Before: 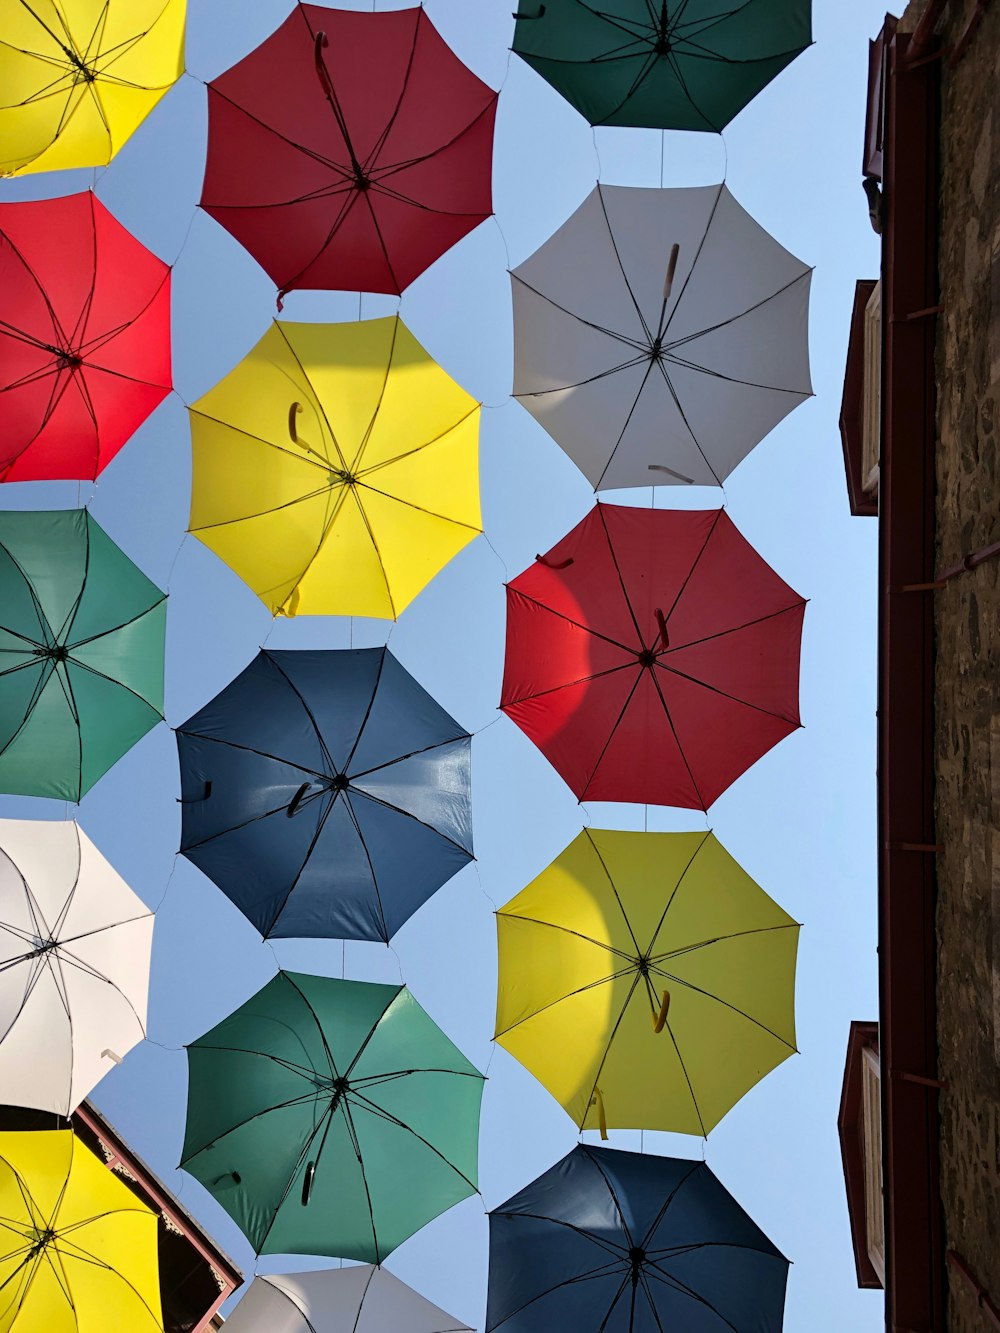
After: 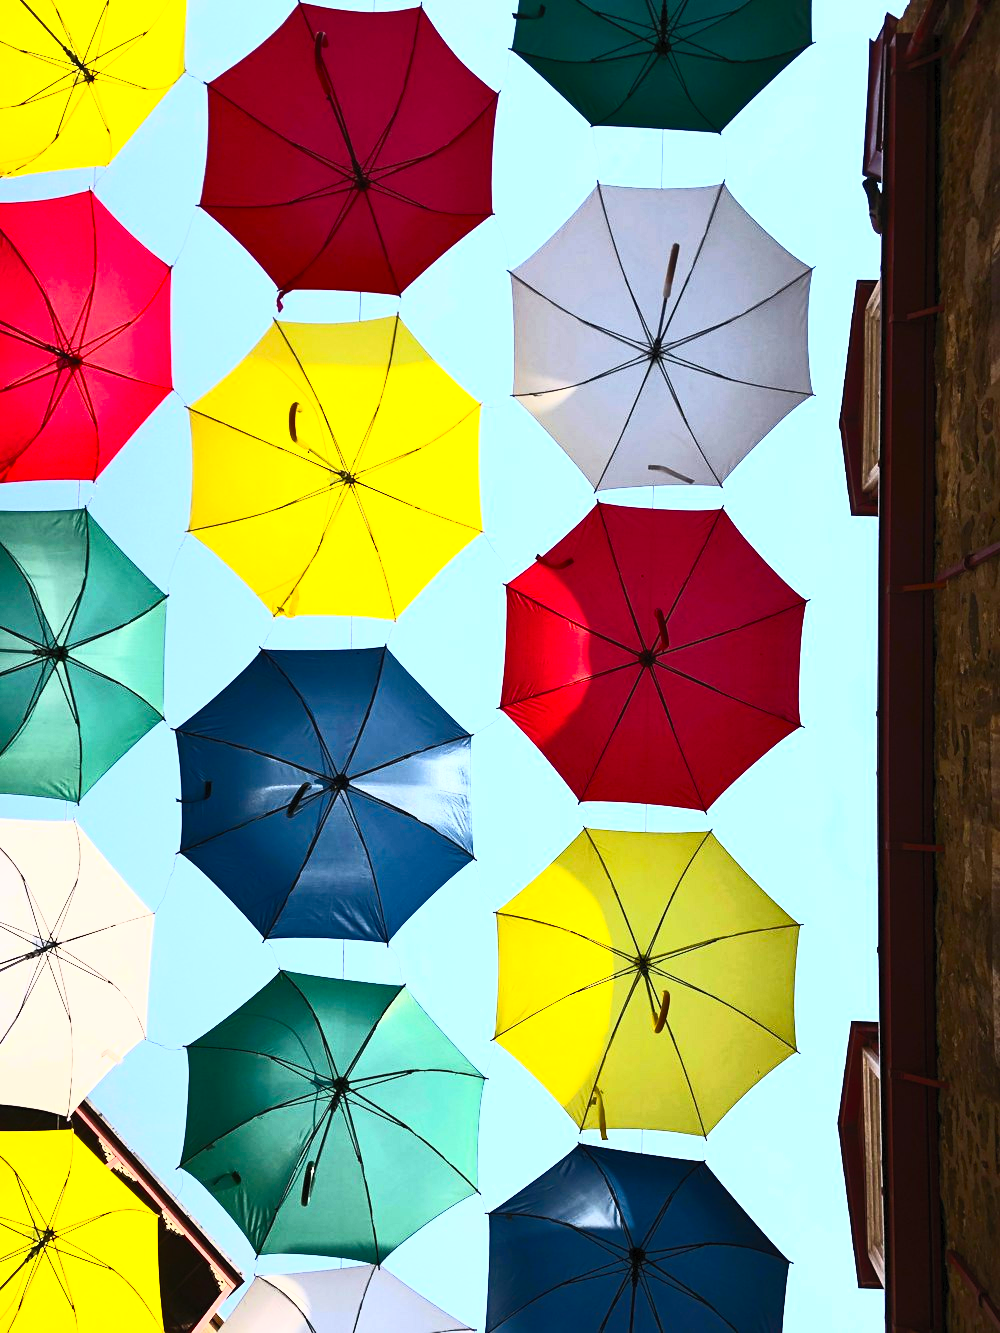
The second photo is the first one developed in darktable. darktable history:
contrast brightness saturation: contrast 0.838, brightness 0.606, saturation 0.579
